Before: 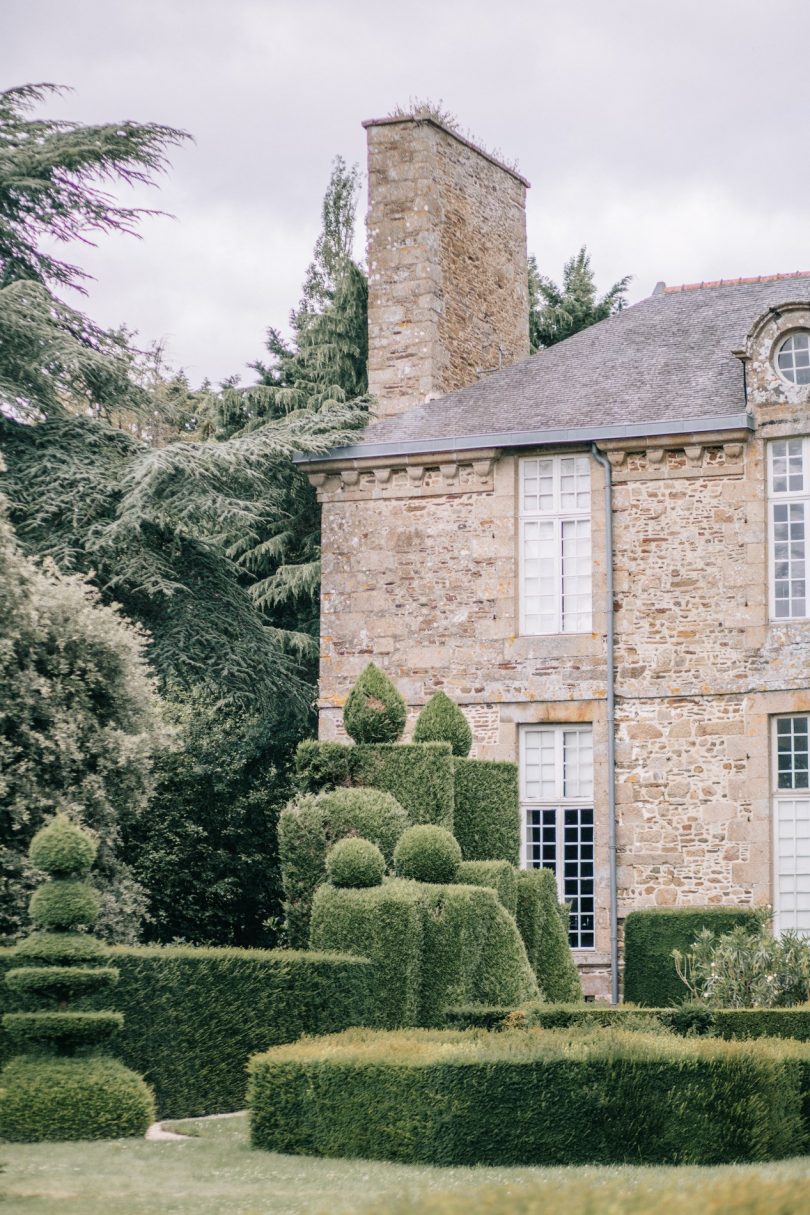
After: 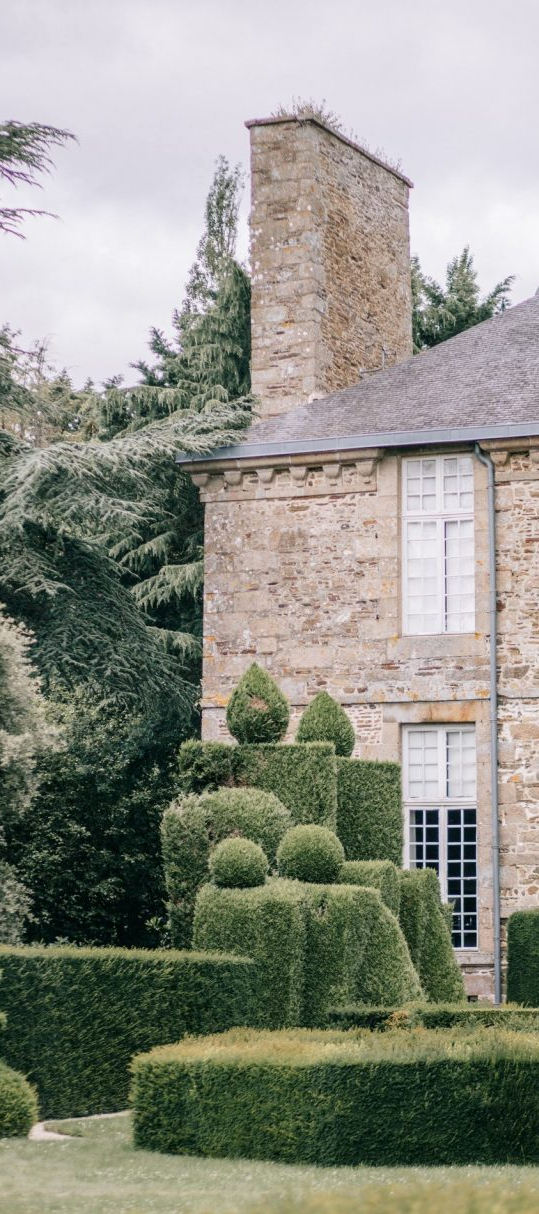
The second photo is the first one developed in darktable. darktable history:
color balance rgb: perceptual saturation grading › global saturation 0.231%
crop and rotate: left 14.48%, right 18.859%
contrast brightness saturation: contrast 0.035, brightness -0.033
